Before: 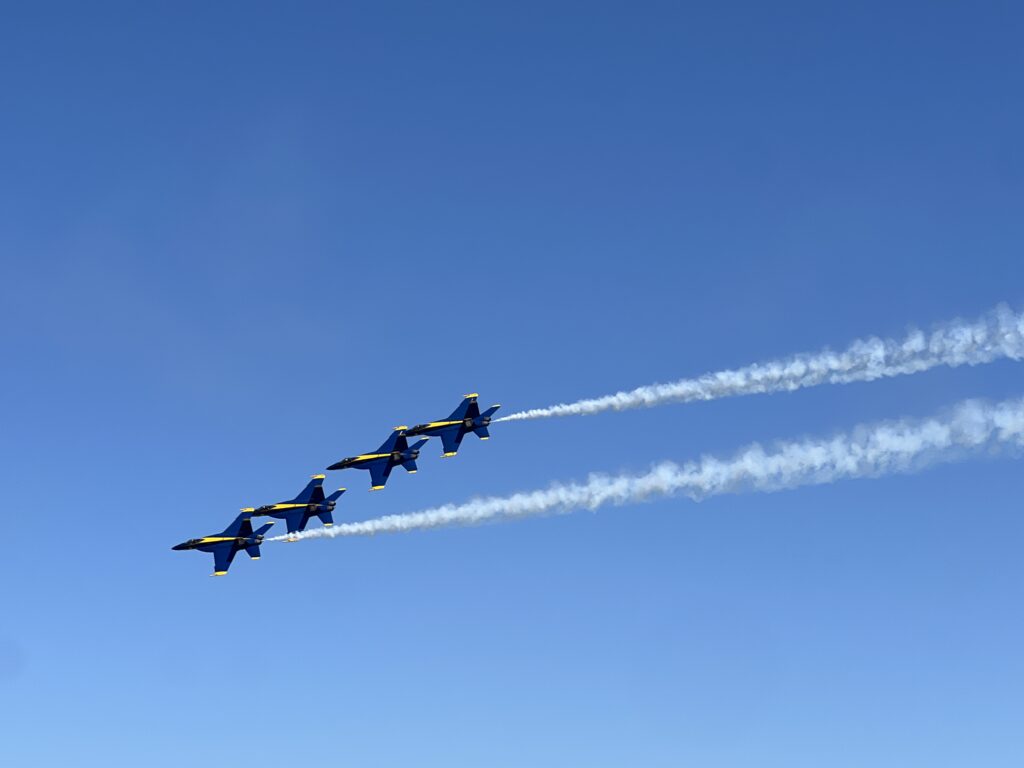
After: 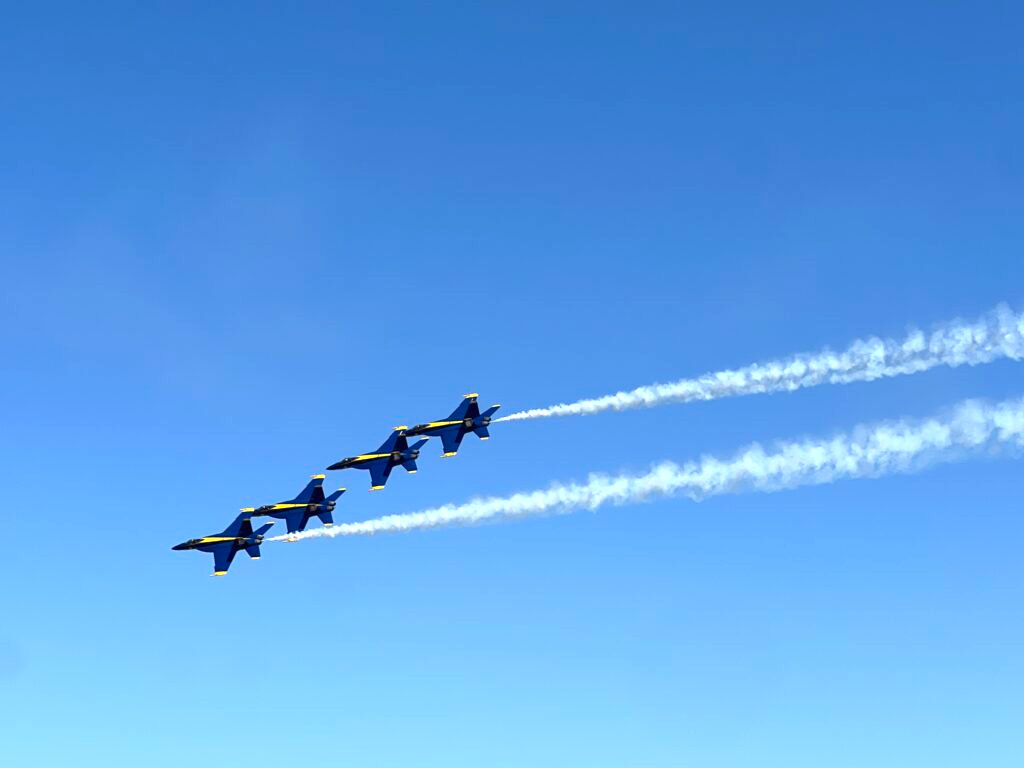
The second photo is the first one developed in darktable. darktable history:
exposure: exposure 0.566 EV, compensate exposure bias true, compensate highlight preservation false
base curve: preserve colors none
